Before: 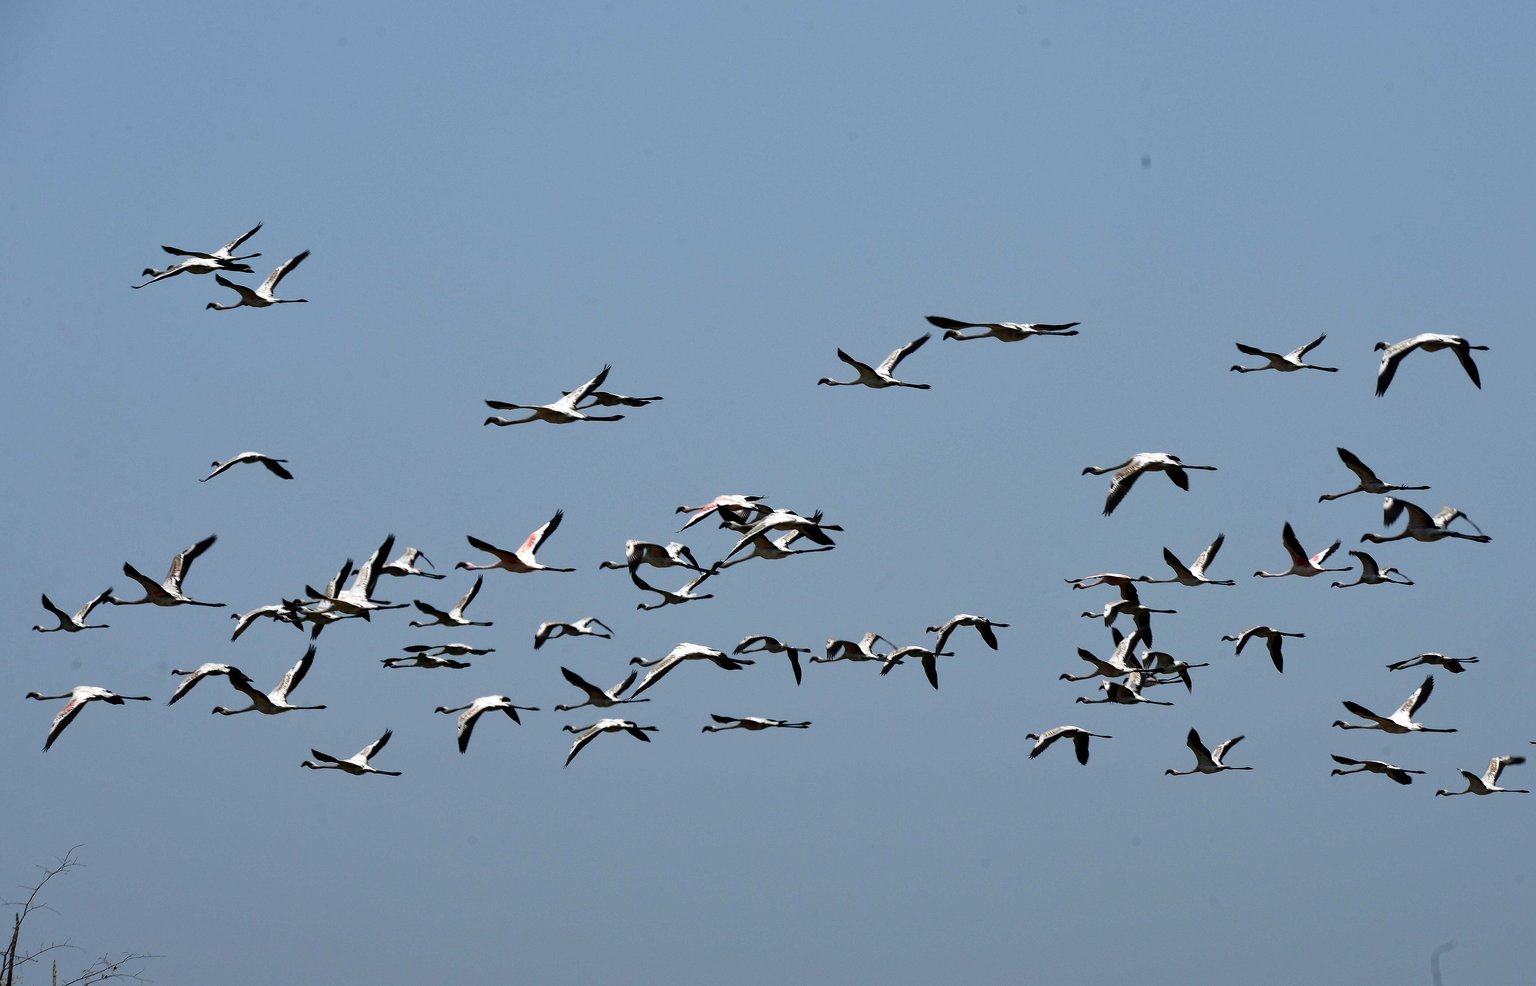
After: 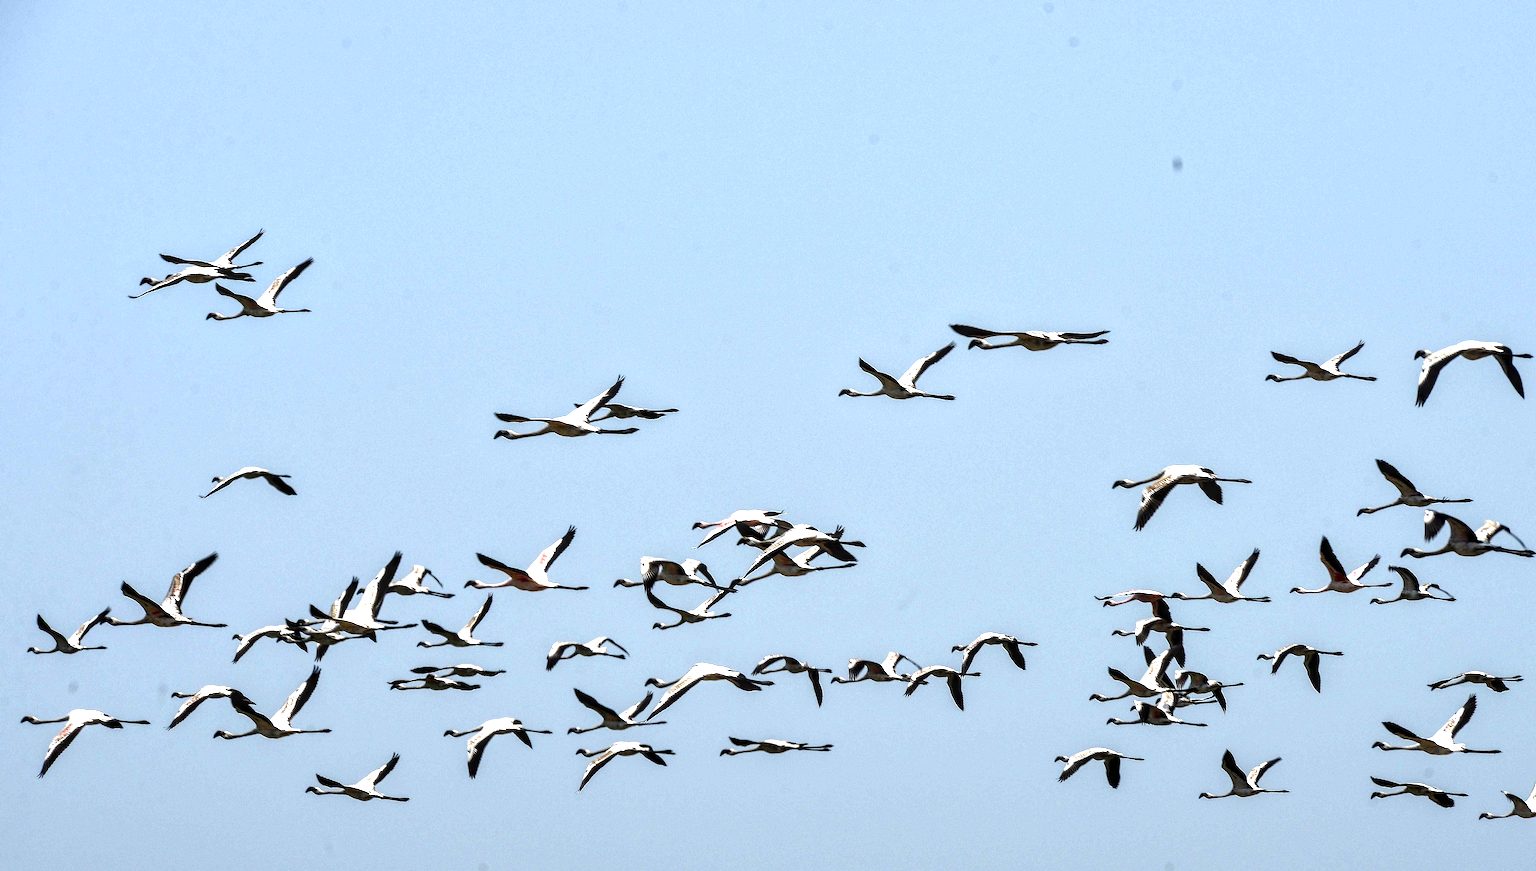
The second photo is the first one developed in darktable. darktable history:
local contrast: detail 150%
crop and rotate: angle 0.163°, left 0.231%, right 2.632%, bottom 14.112%
color calibration: x 0.342, y 0.355, temperature 5154.99 K
exposure: exposure 0.998 EV, compensate highlight preservation false
shadows and highlights: radius 45.97, white point adjustment 6.46, compress 79.76%, shadows color adjustment 97.66%, soften with gaussian
